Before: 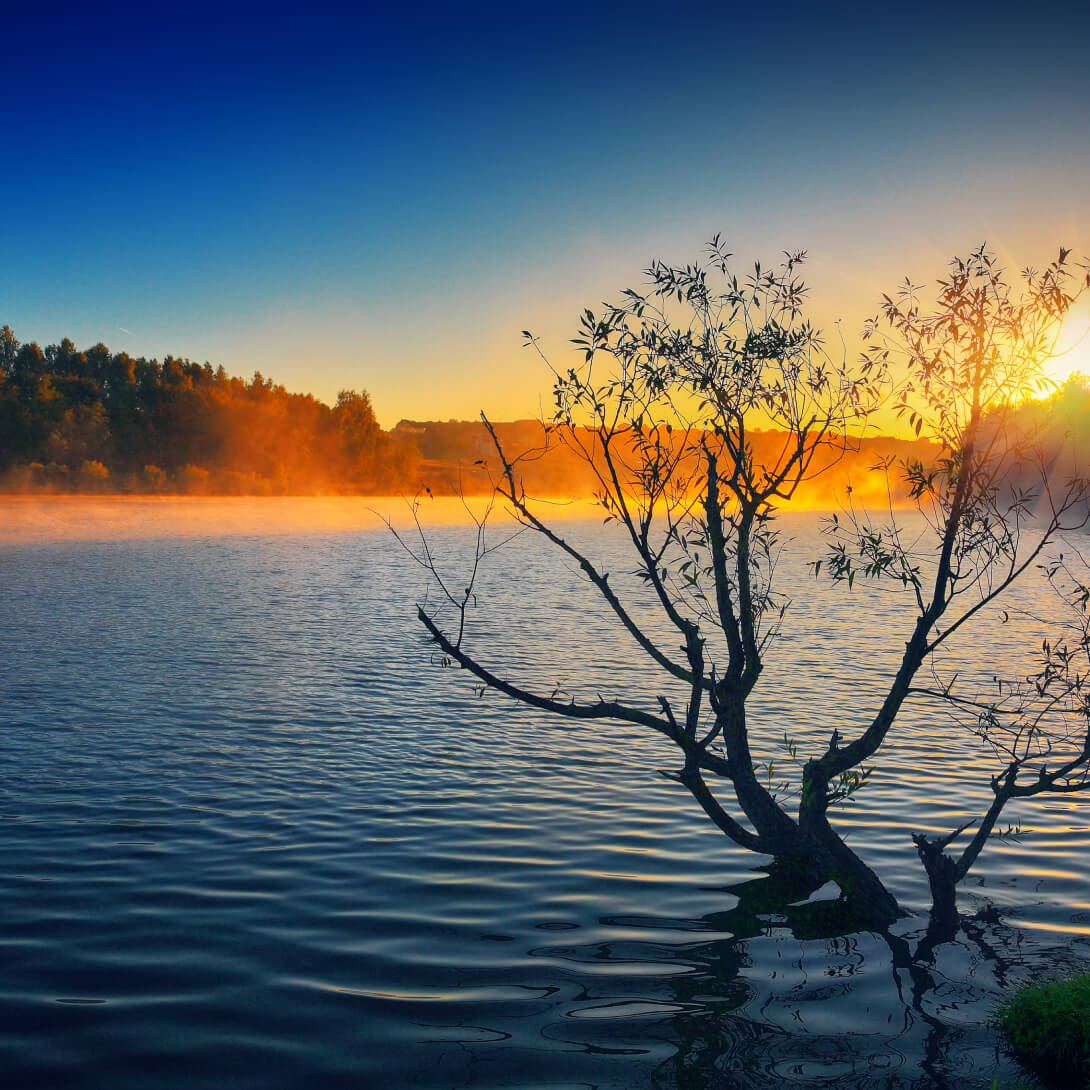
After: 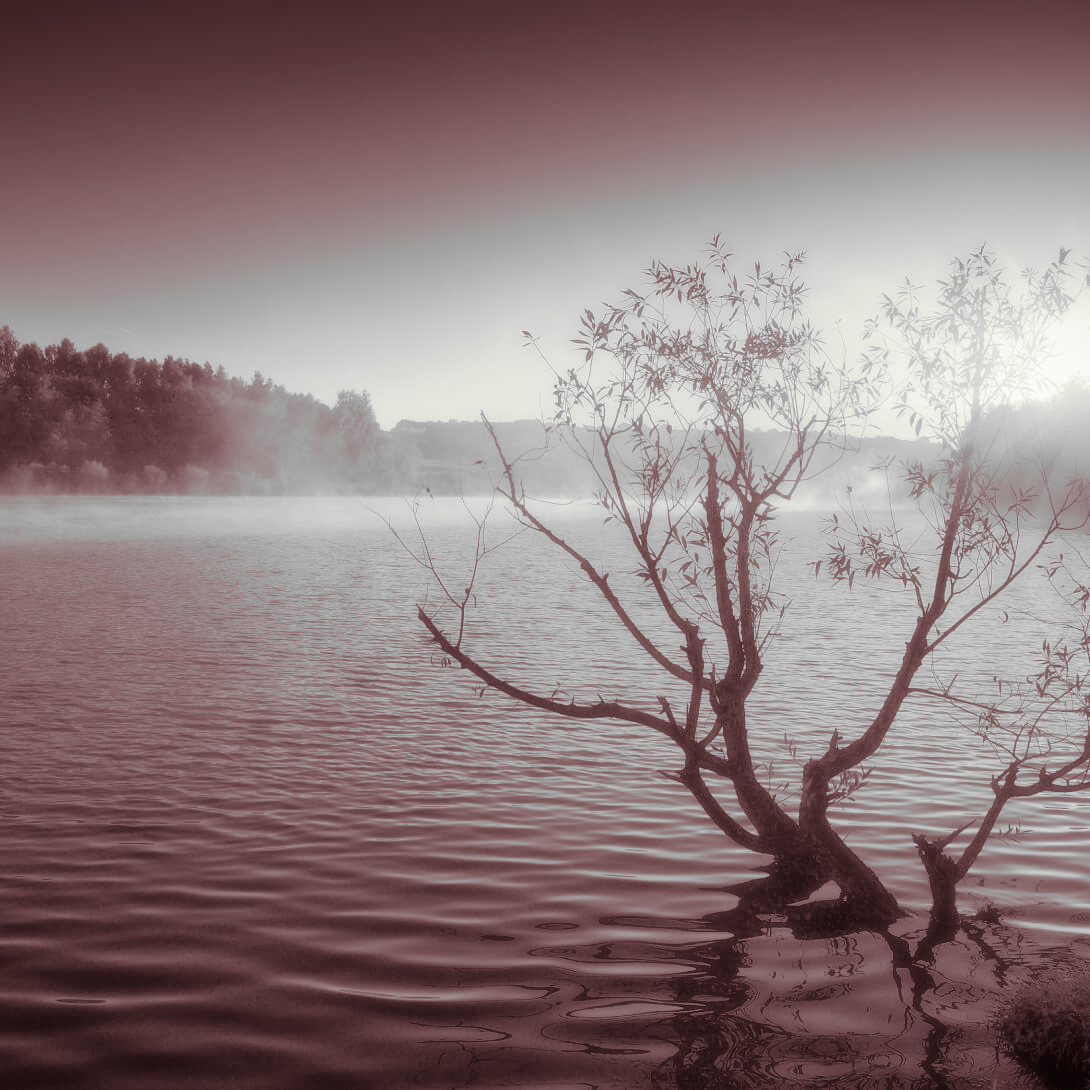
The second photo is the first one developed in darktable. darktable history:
monochrome: a 32, b 64, size 2.3
tone curve: curves: ch0 [(0, 0) (0.004, 0.008) (0.077, 0.156) (0.169, 0.29) (0.774, 0.774) (1, 1)], color space Lab, linked channels, preserve colors none
split-toning: on, module defaults | blend: blend mode overlay, opacity 85%; mask: uniform (no mask)
soften: size 19.52%, mix 20.32%
bloom: on, module defaults
color correction: highlights a* 14.52, highlights b* 4.84
